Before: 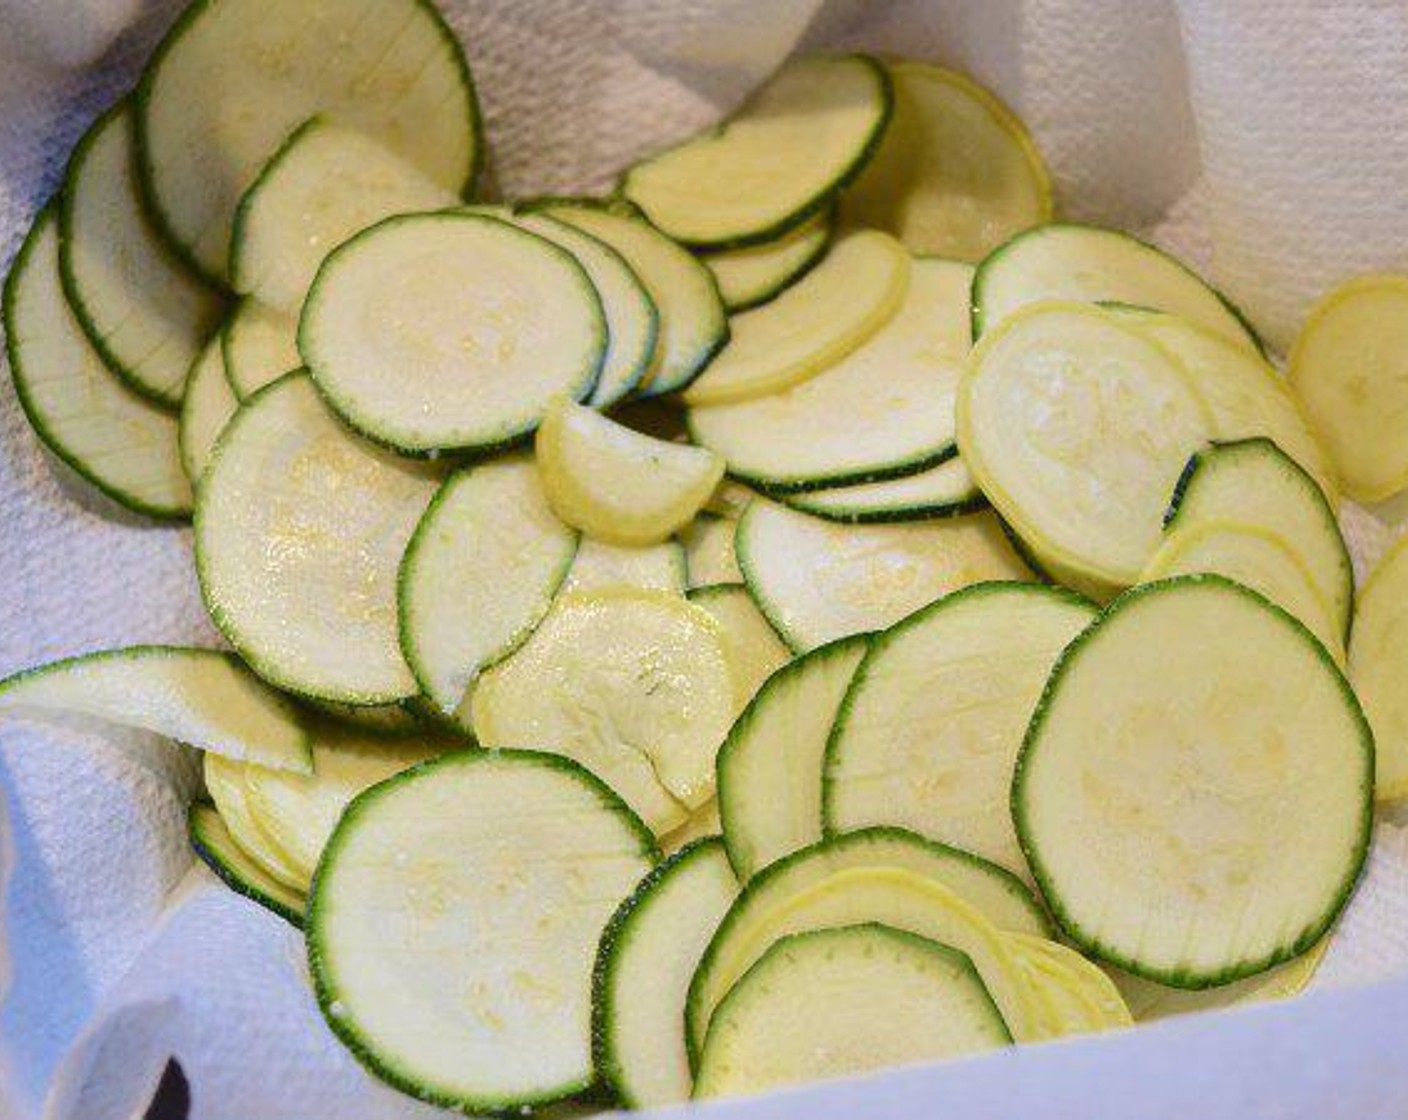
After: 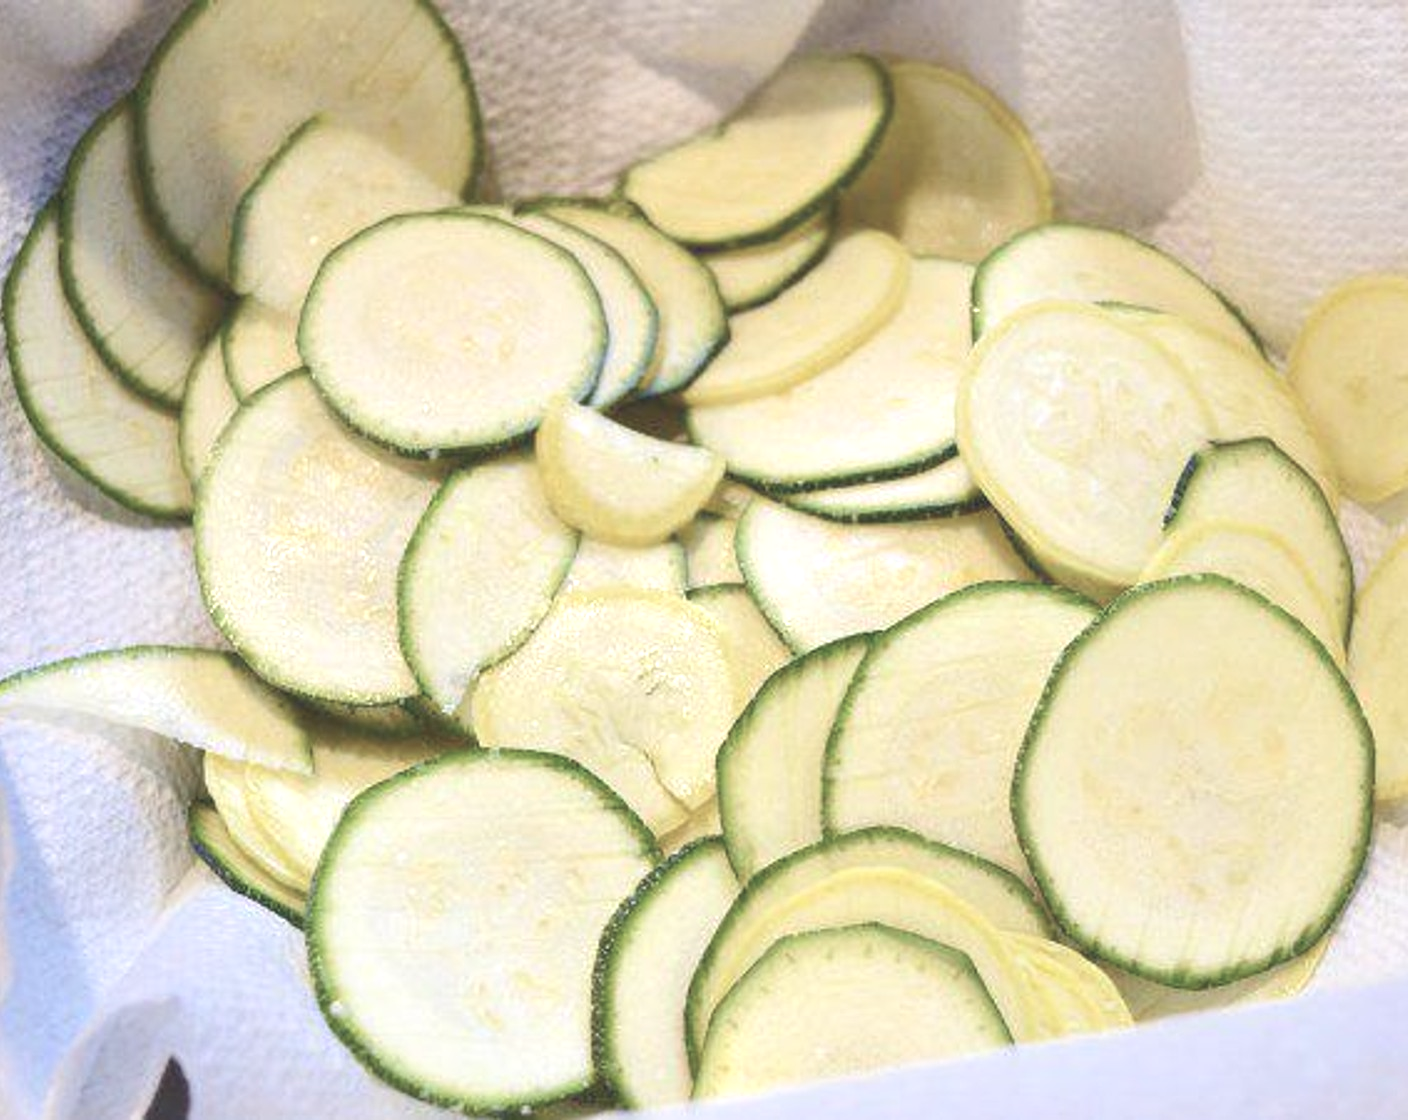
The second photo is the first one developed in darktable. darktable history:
contrast brightness saturation: contrast -0.26, saturation -0.43
exposure: black level correction 0, exposure 1.2 EV, compensate highlight preservation false
